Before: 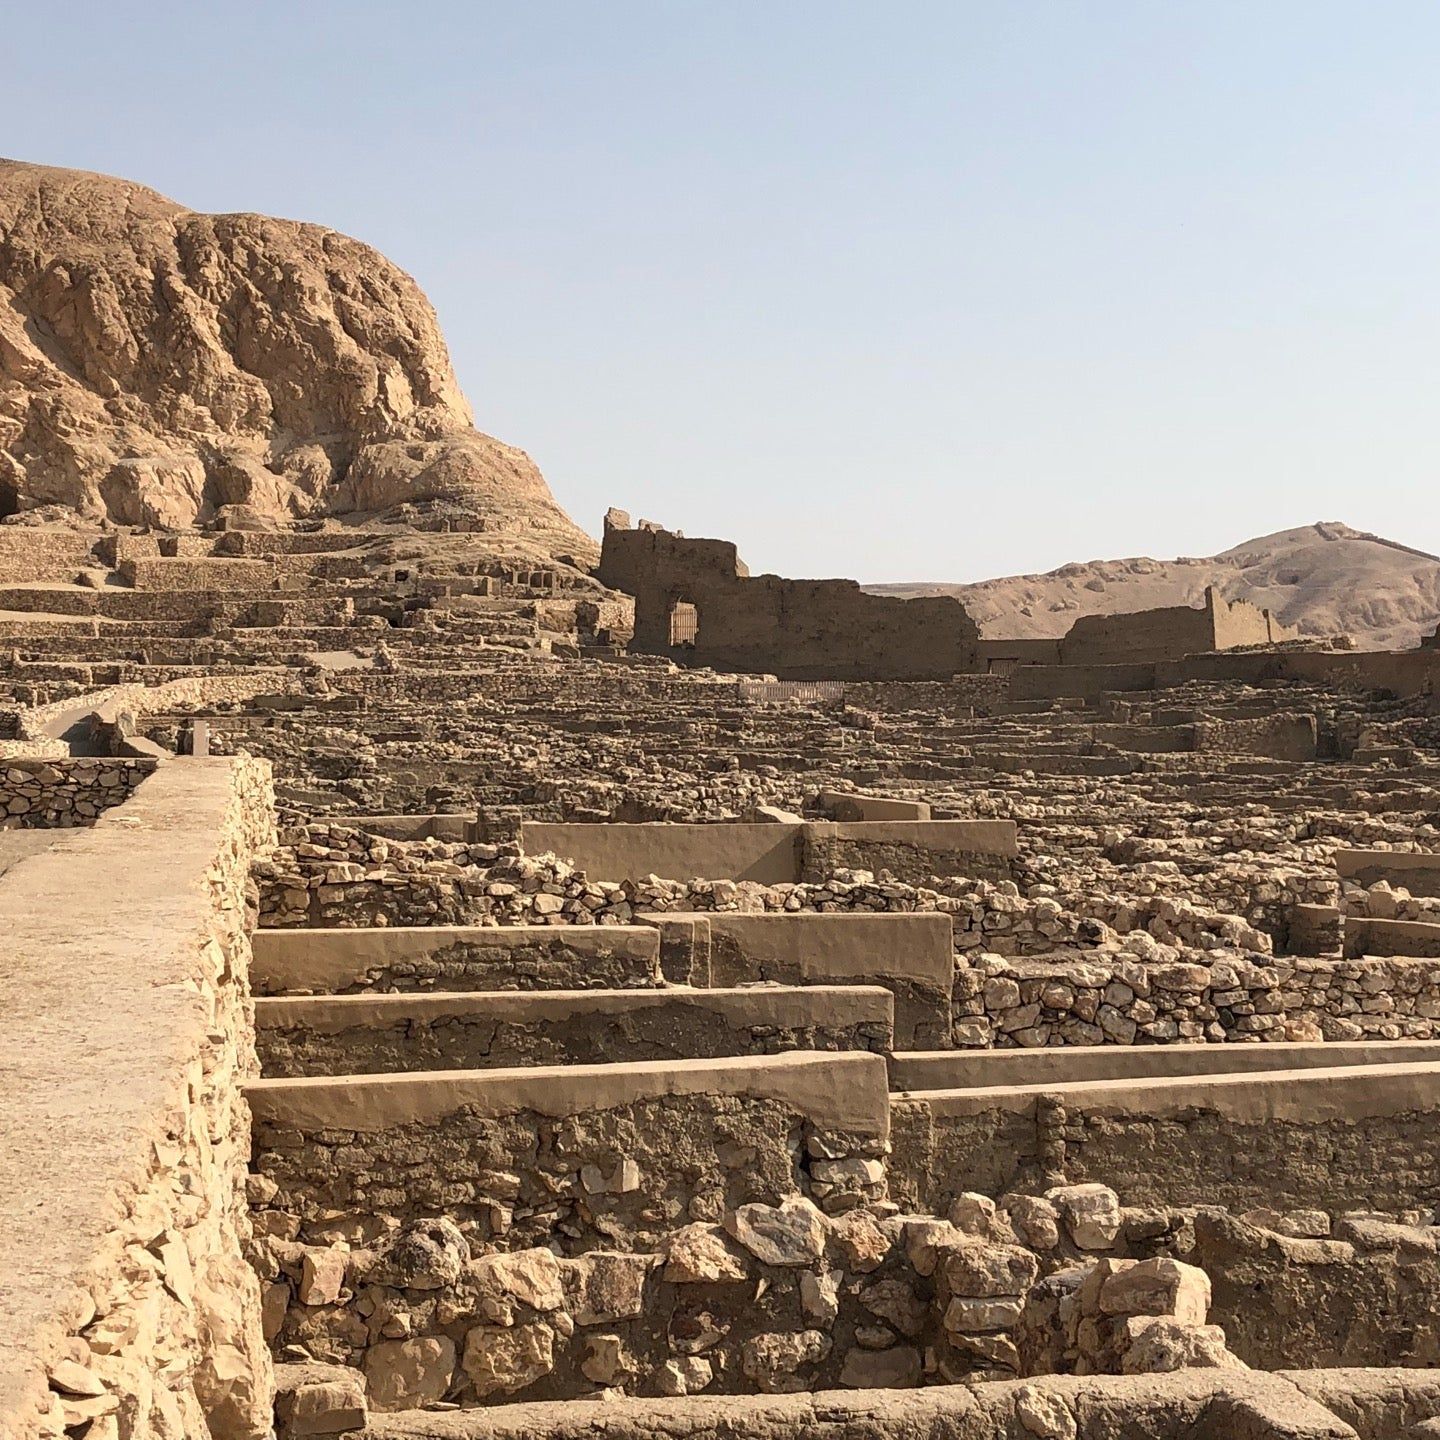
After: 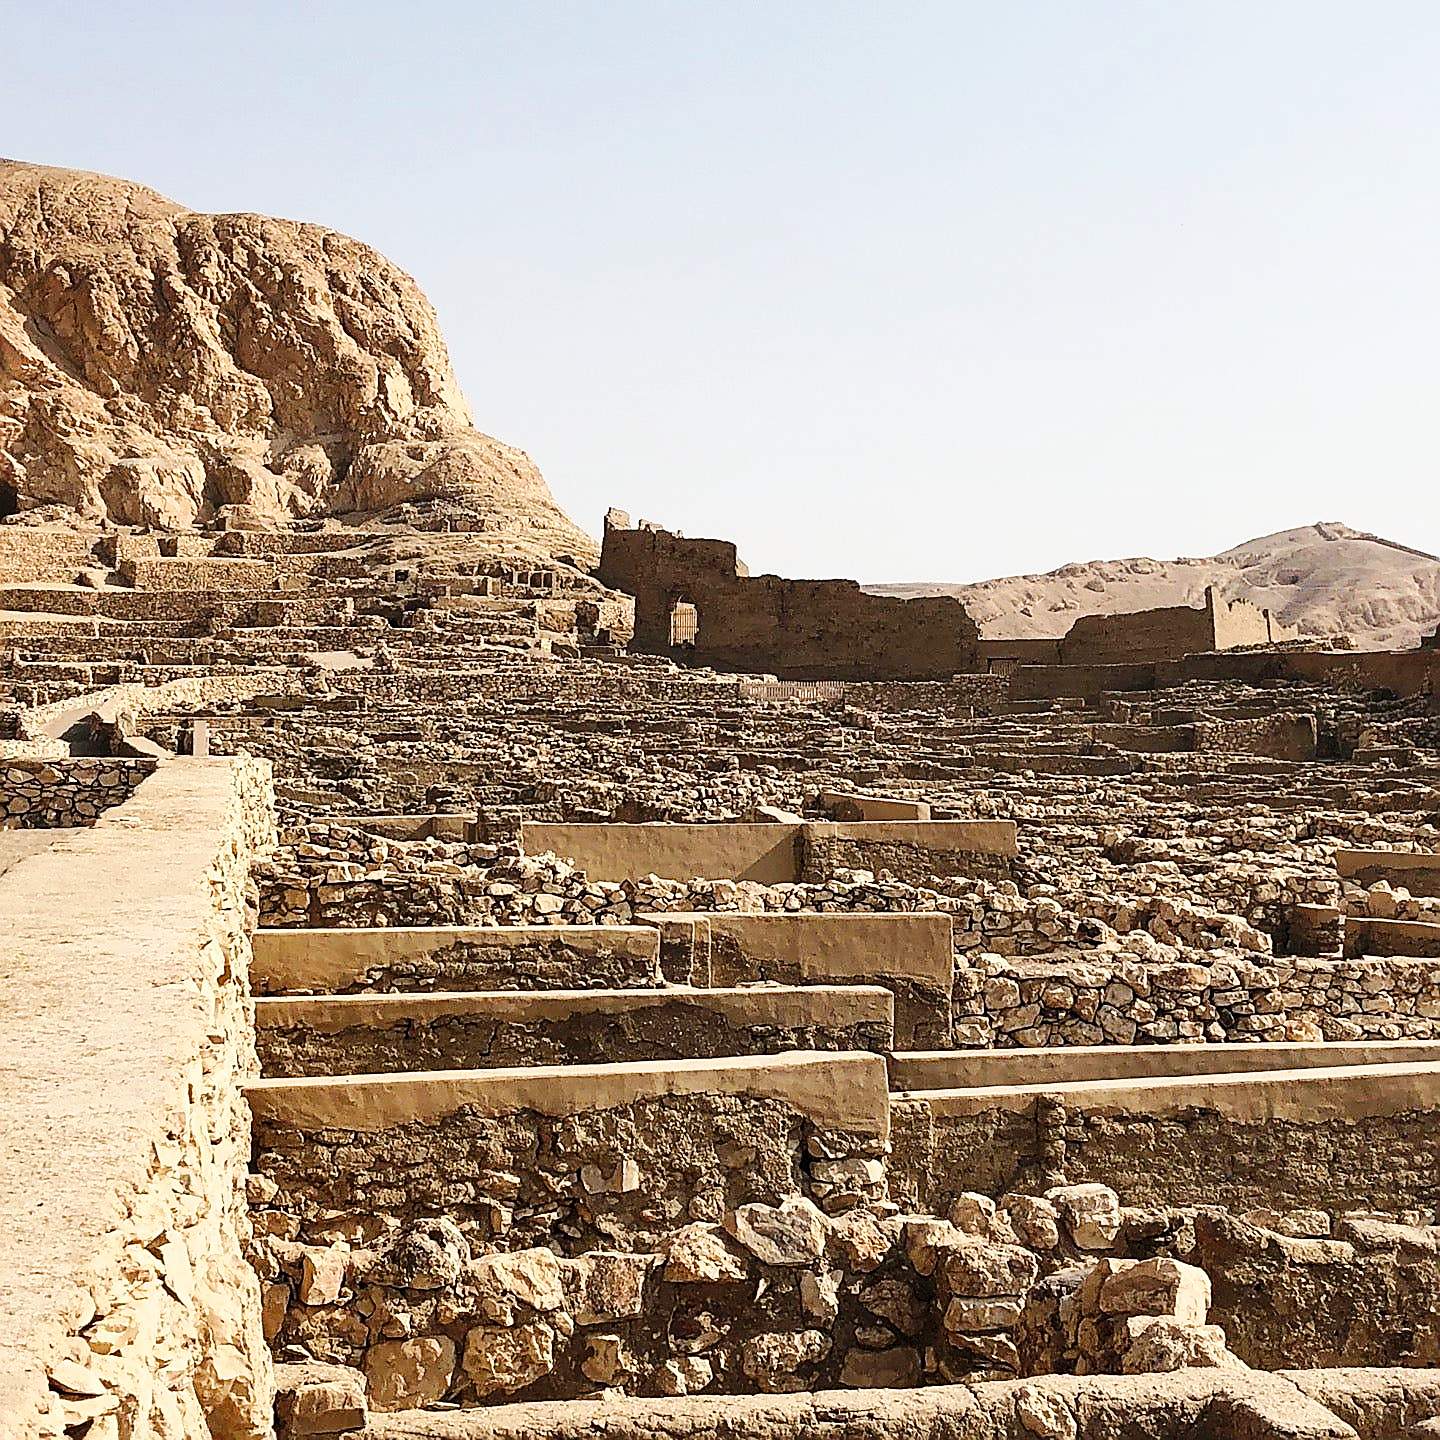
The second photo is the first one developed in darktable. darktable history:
sharpen: radius 1.4, amount 1.25, threshold 0.7
base curve: curves: ch0 [(0, 0) (0.036, 0.025) (0.121, 0.166) (0.206, 0.329) (0.605, 0.79) (1, 1)], preserve colors none
exposure: compensate highlight preservation false
